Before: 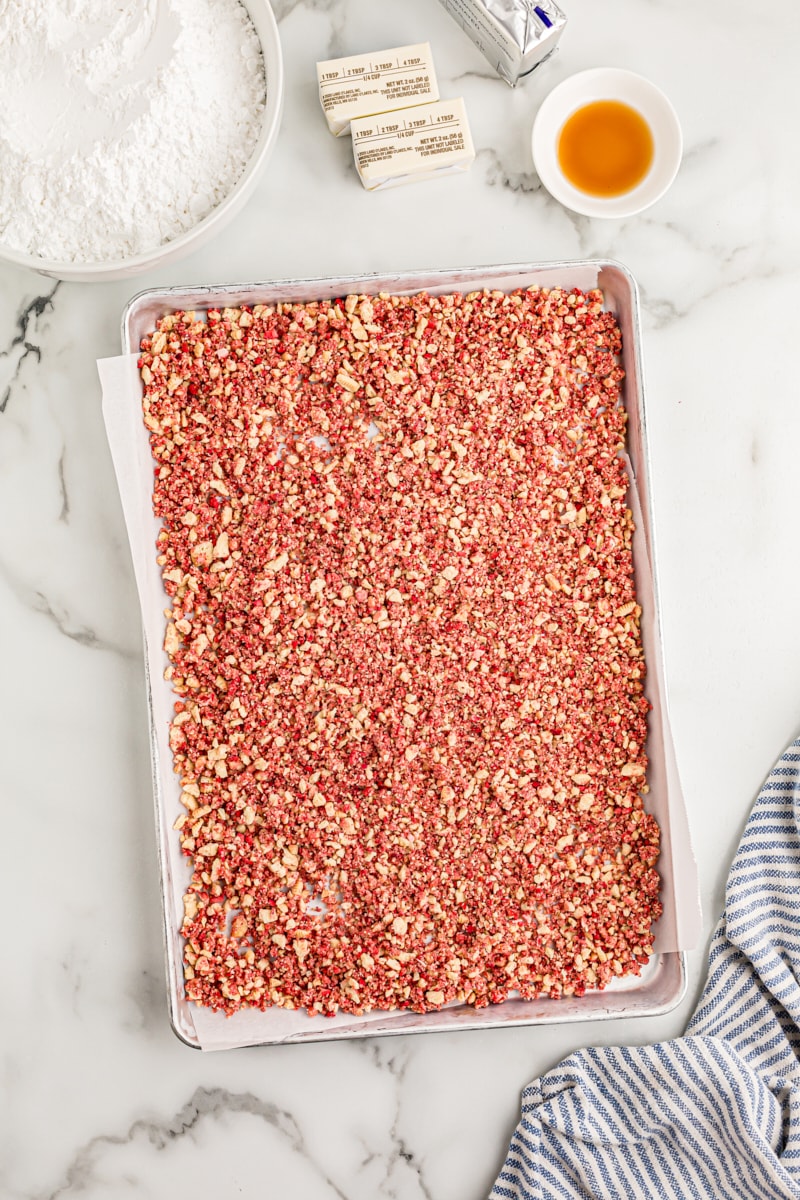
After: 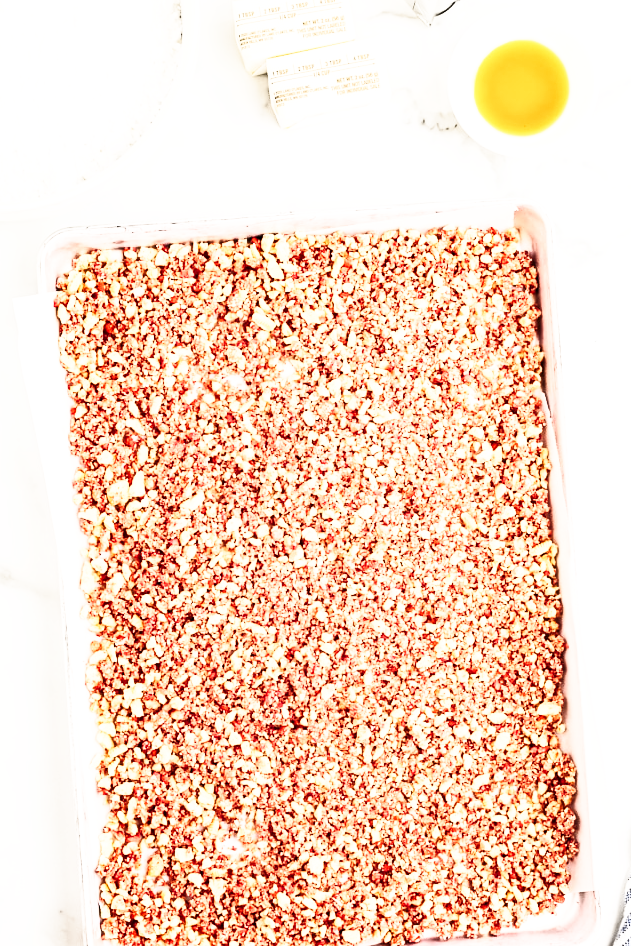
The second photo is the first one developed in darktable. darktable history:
color balance rgb: shadows lift › luminance -9.164%, perceptual saturation grading › global saturation 0.285%, perceptual brilliance grading › highlights 17.353%, perceptual brilliance grading › mid-tones 31.258%, perceptual brilliance grading › shadows -30.63%, global vibrance 20%
crop and rotate: left 10.624%, top 5.133%, right 10.387%, bottom 16.021%
tone equalizer: edges refinement/feathering 500, mask exposure compensation -1.57 EV, preserve details no
levels: levels [0.018, 0.493, 1]
shadows and highlights: shadows -1.07, highlights 41.45
contrast equalizer: y [[0.5 ×6], [0.5 ×6], [0.5 ×6], [0 ×6], [0, 0.039, 0.251, 0.29, 0.293, 0.292]]
base curve: curves: ch0 [(0, 0) (0.018, 0.026) (0.143, 0.37) (0.33, 0.731) (0.458, 0.853) (0.735, 0.965) (0.905, 0.986) (1, 1)], preserve colors none
exposure: black level correction 0.002, exposure -0.103 EV, compensate highlight preservation false
